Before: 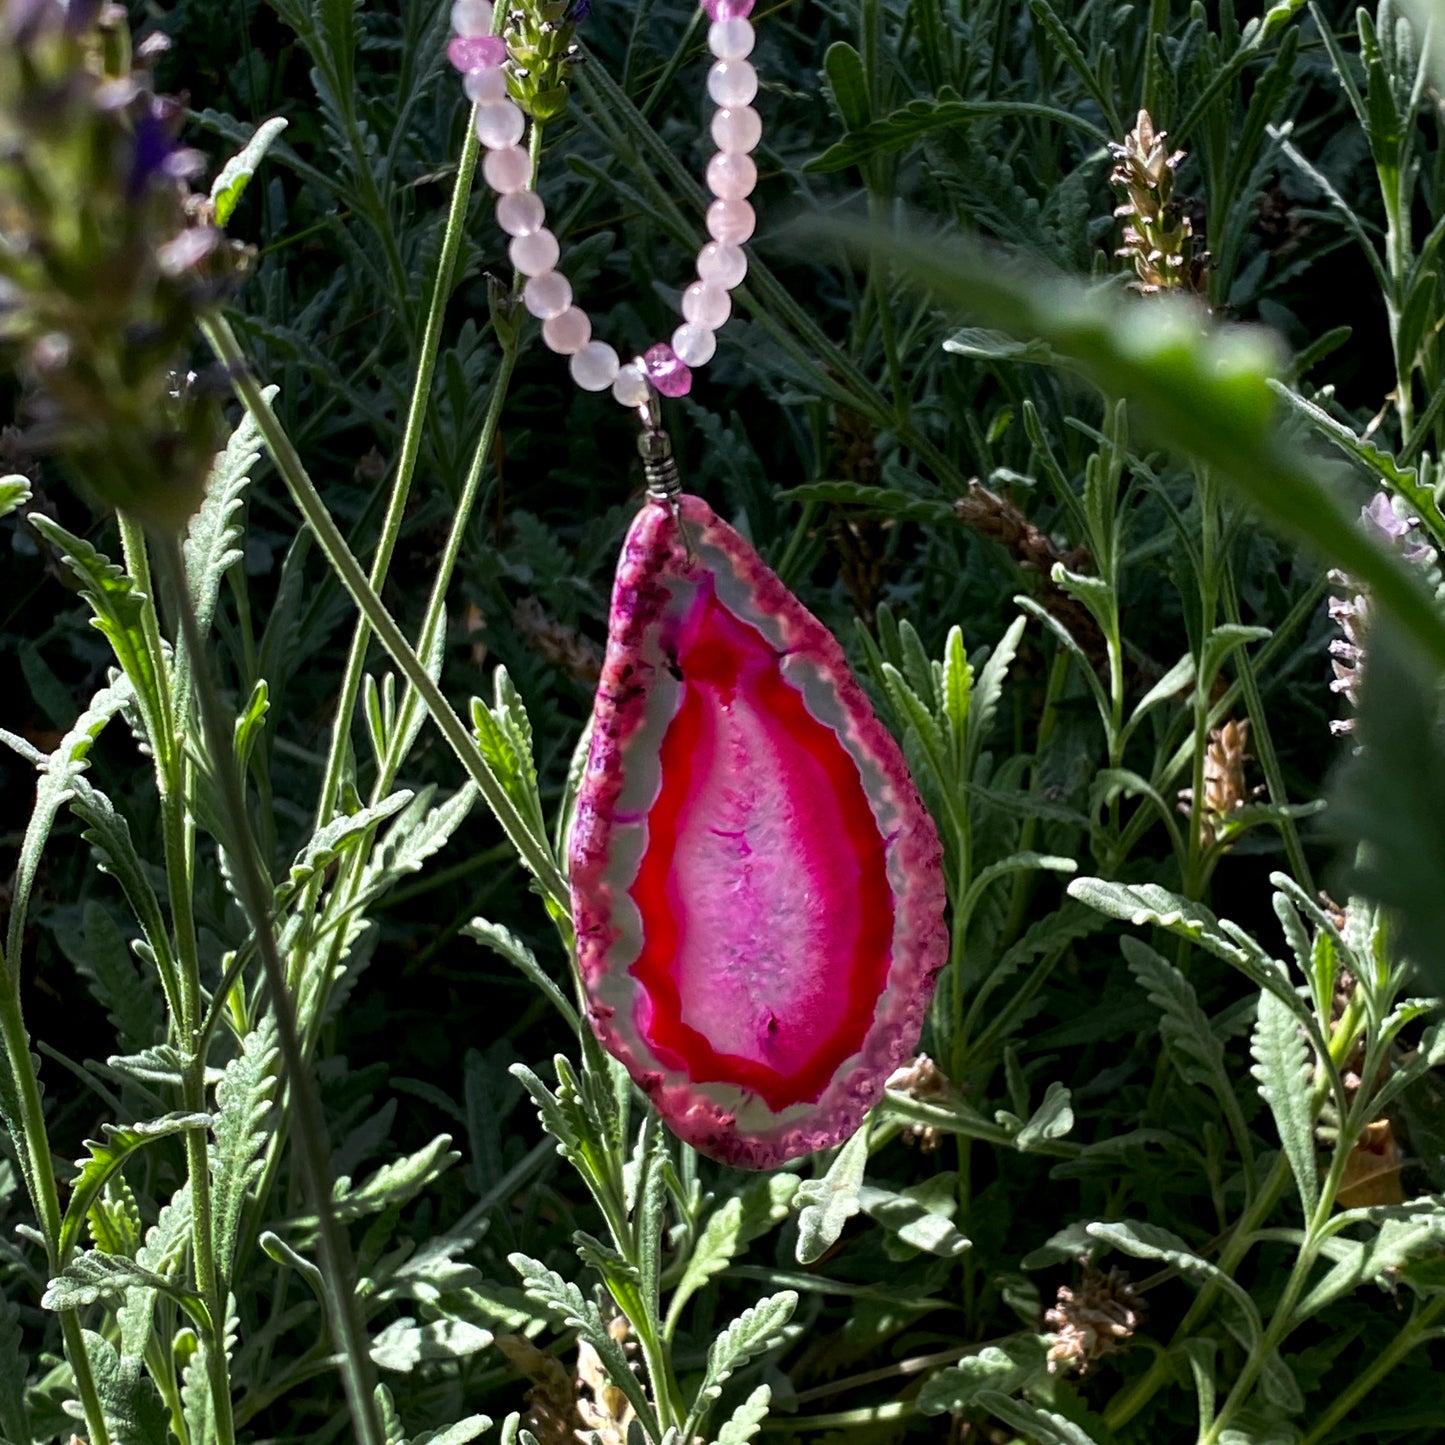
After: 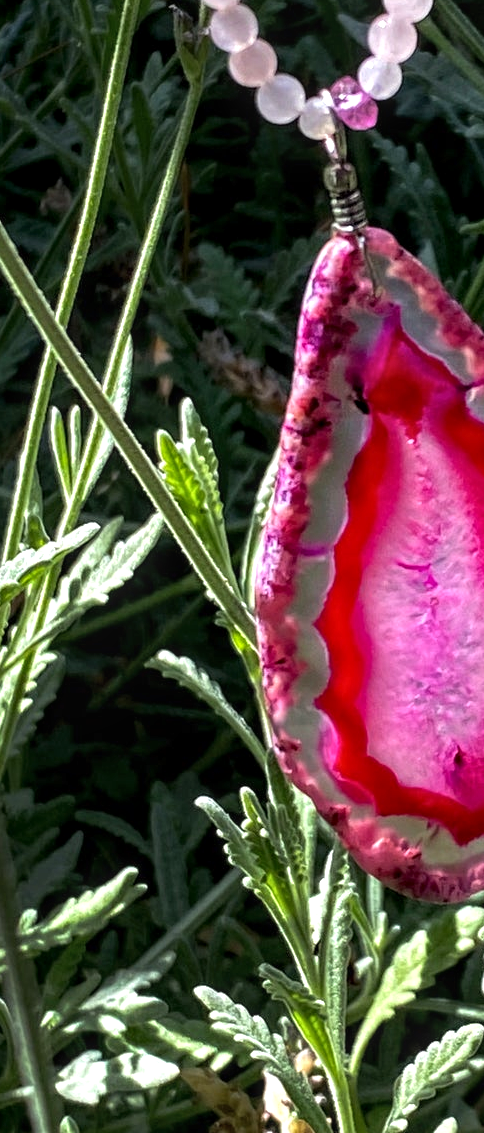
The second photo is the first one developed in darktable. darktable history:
local contrast: on, module defaults
exposure: black level correction 0, exposure 0.5 EV, compensate highlight preservation false
crop and rotate: left 21.77%, top 18.528%, right 44.676%, bottom 2.997%
